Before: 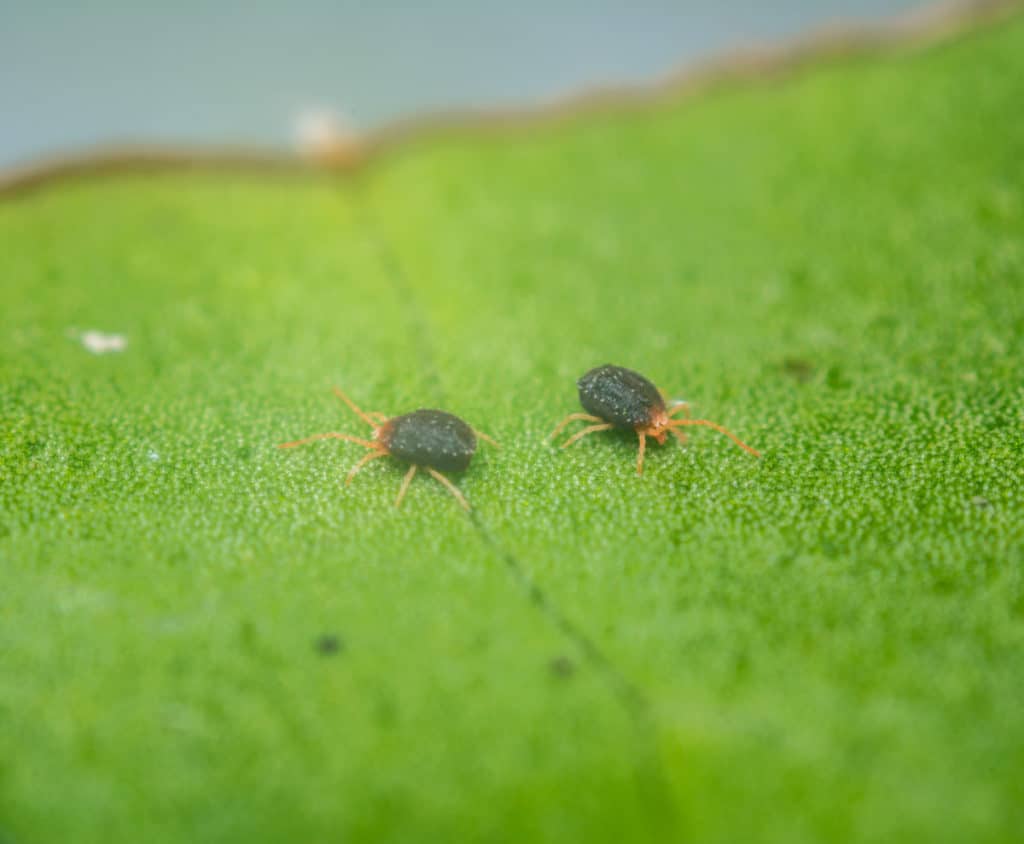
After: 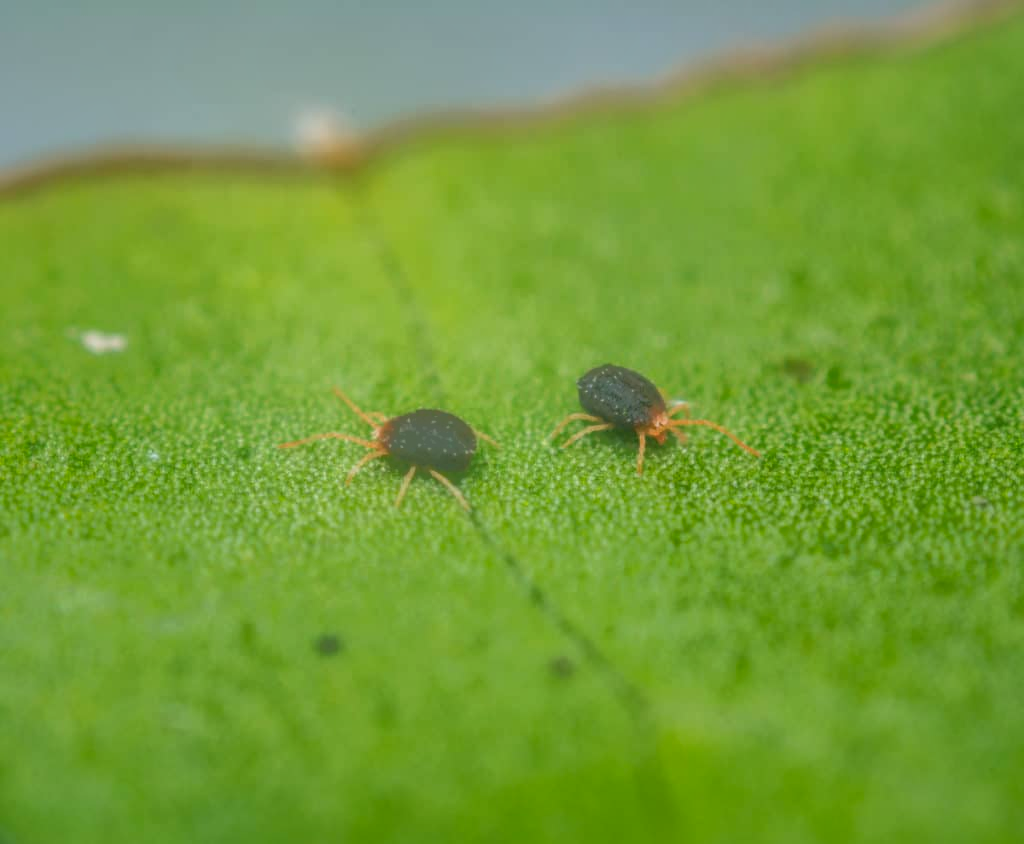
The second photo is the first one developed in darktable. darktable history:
shadows and highlights: shadows 40.22, highlights -59.89
